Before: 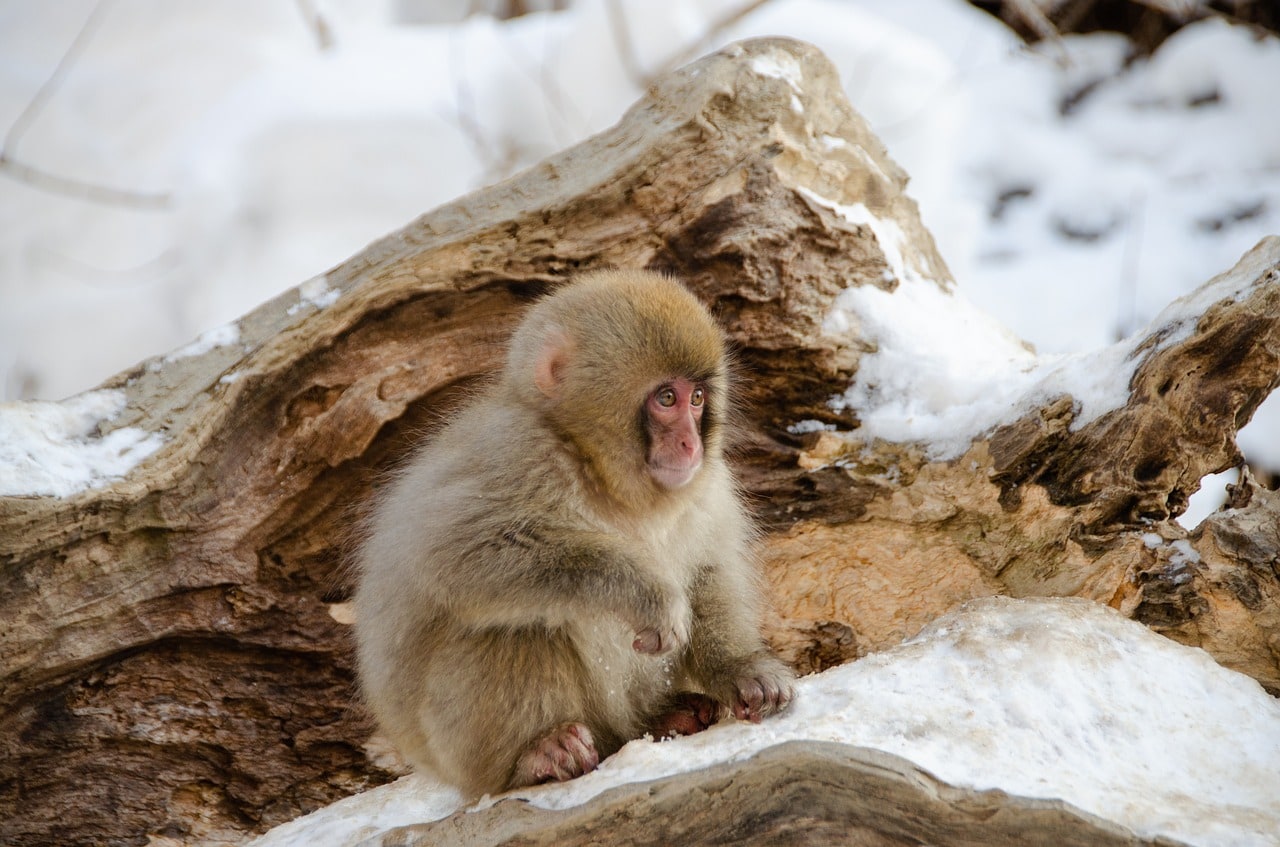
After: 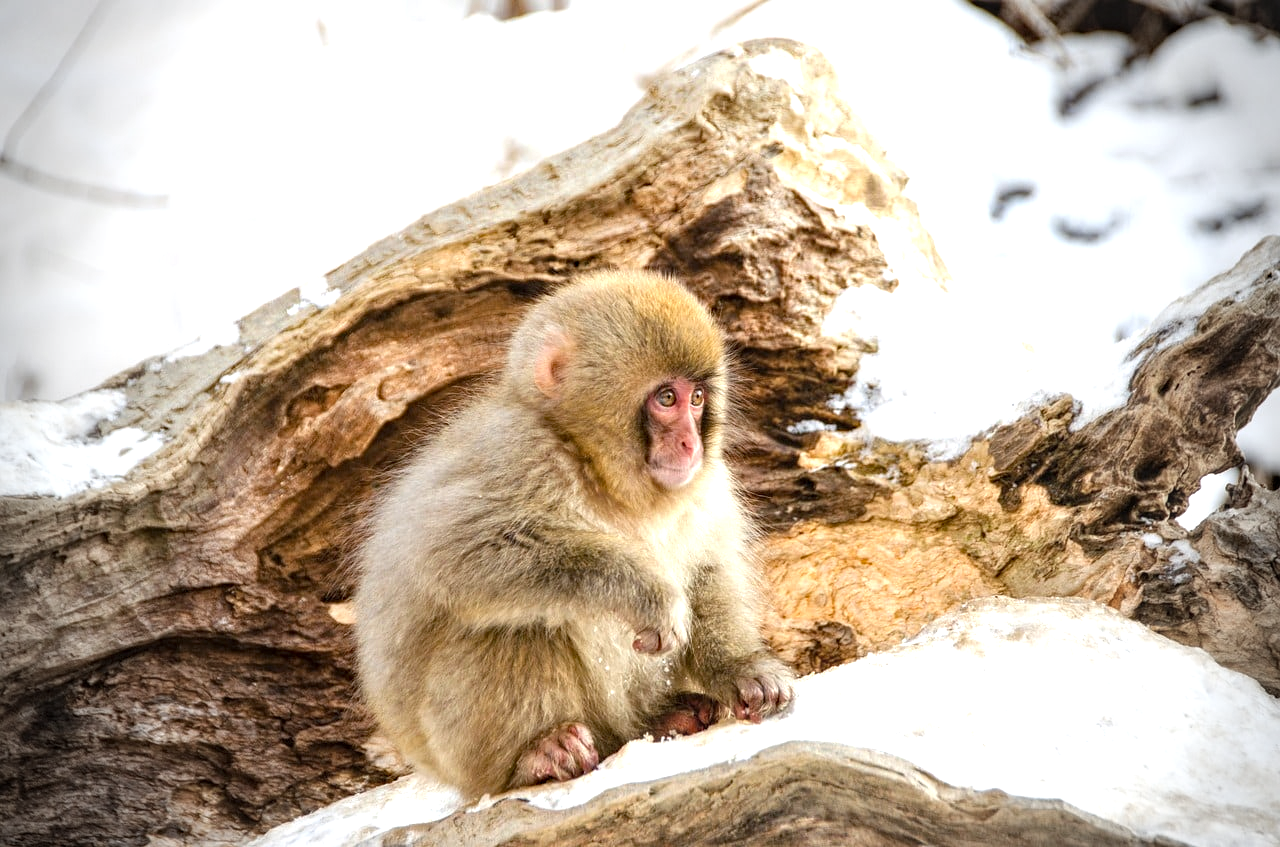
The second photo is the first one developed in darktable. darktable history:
haze removal: compatibility mode true, adaptive false
exposure: exposure 1.059 EV, compensate exposure bias true, compensate highlight preservation false
vignetting: fall-off start 65.49%, width/height ratio 0.888
local contrast: on, module defaults
